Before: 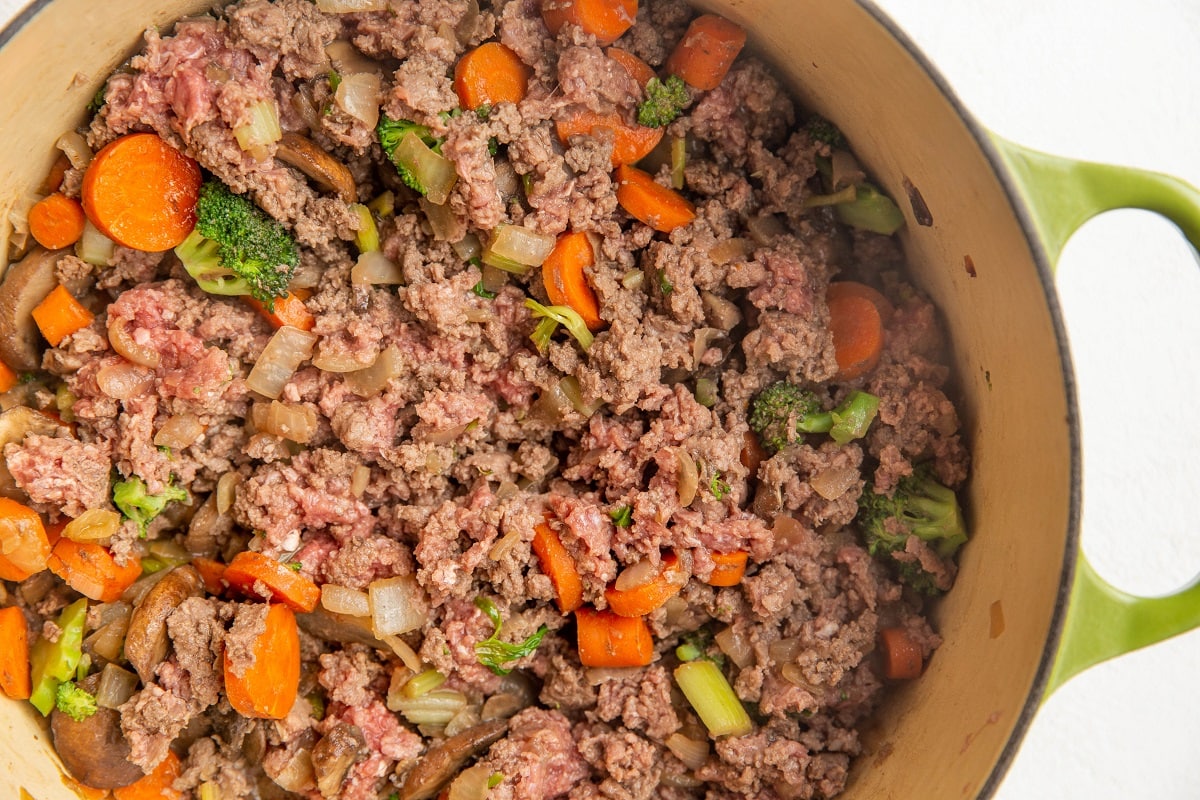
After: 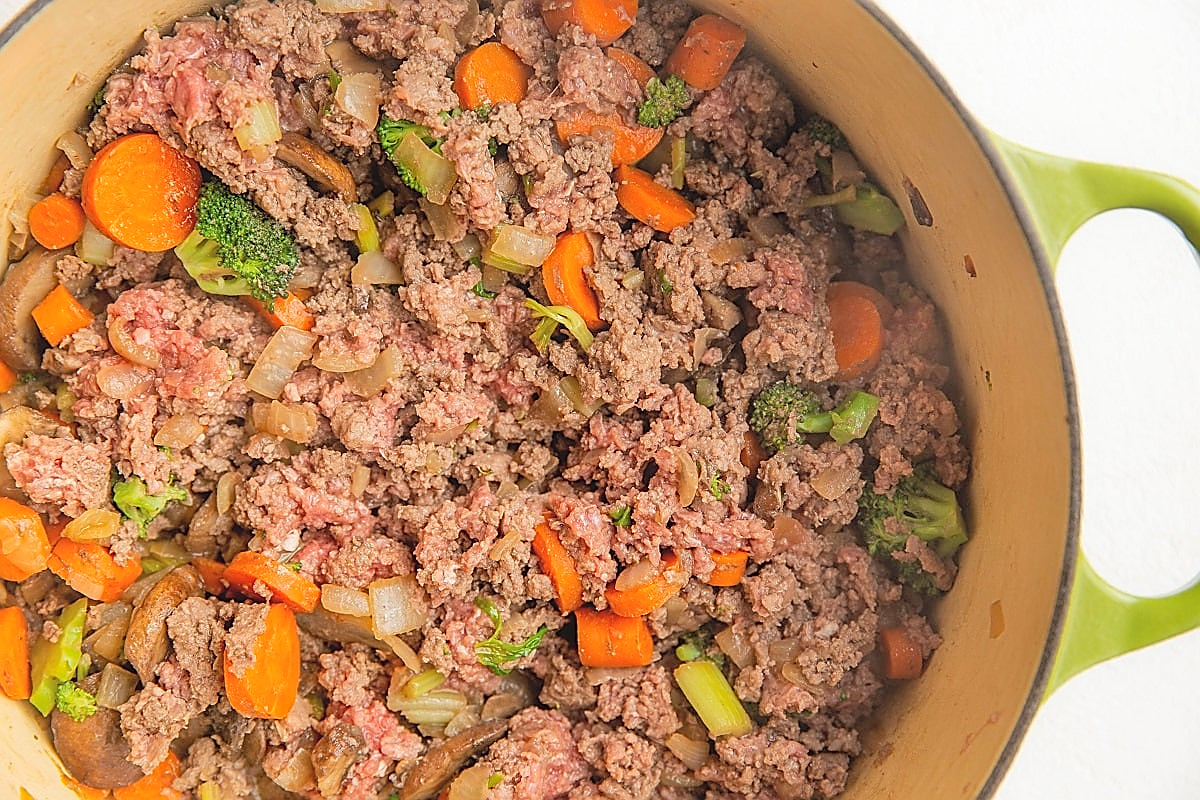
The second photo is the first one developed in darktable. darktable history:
contrast brightness saturation: brightness 0.144
haze removal: compatibility mode true, adaptive false
contrast equalizer: y [[0.5, 0.488, 0.462, 0.461, 0.491, 0.5], [0.5 ×6], [0.5 ×6], [0 ×6], [0 ×6]]
tone equalizer: edges refinement/feathering 500, mask exposure compensation -1.57 EV, preserve details no
sharpen: radius 1.375, amount 1.261, threshold 0.619
